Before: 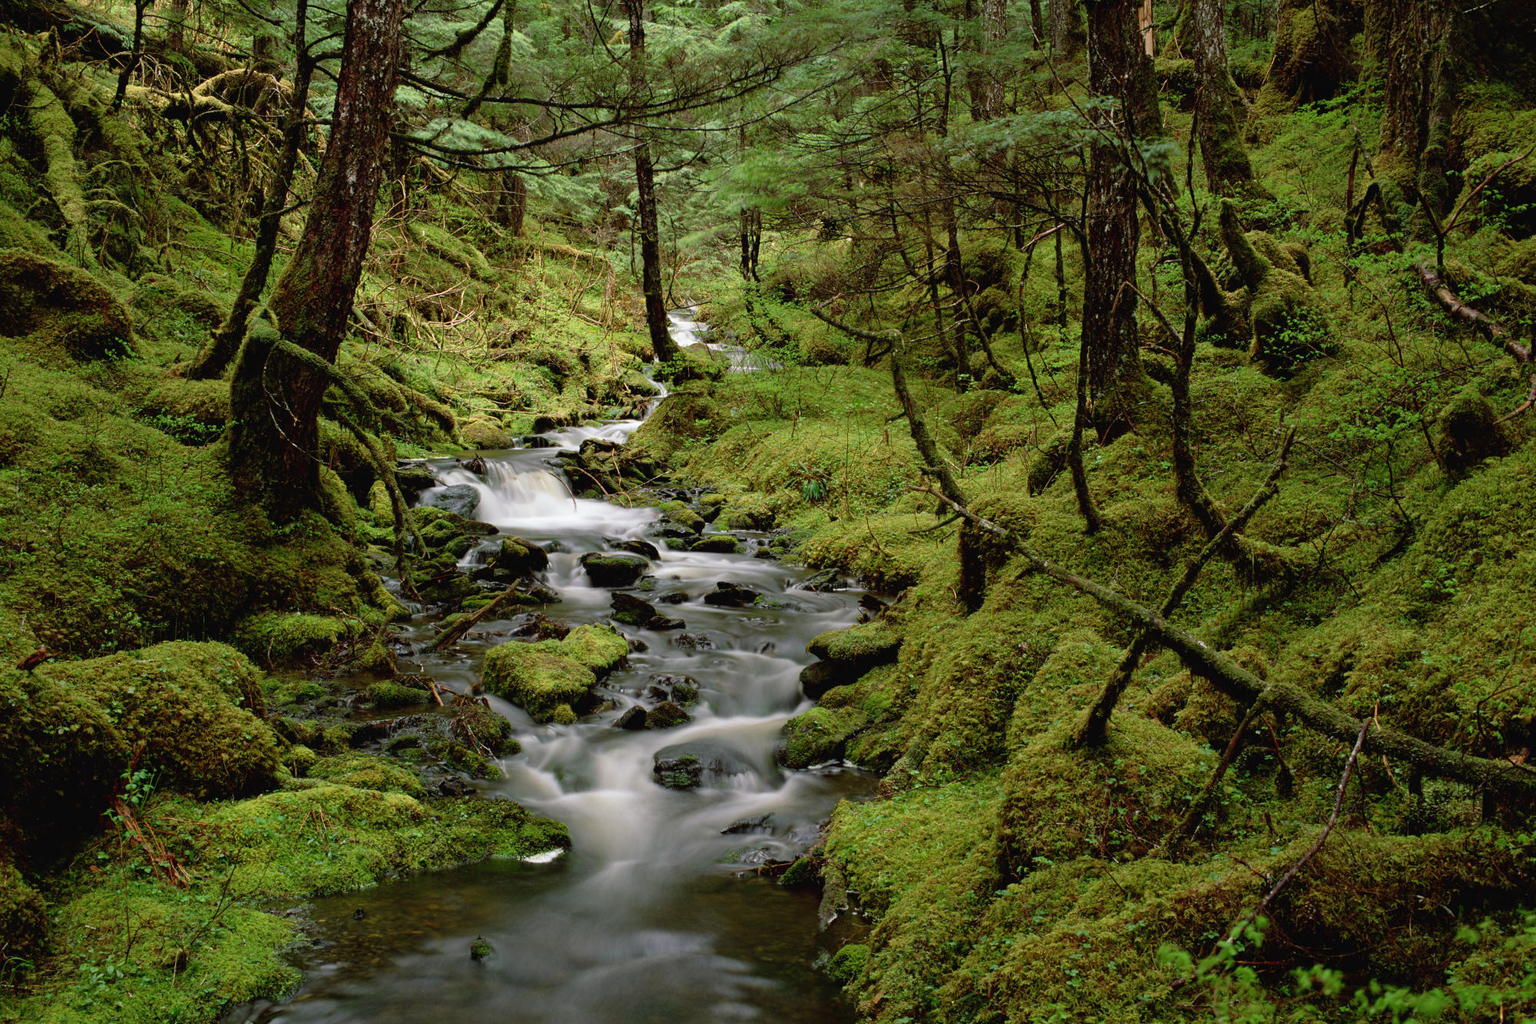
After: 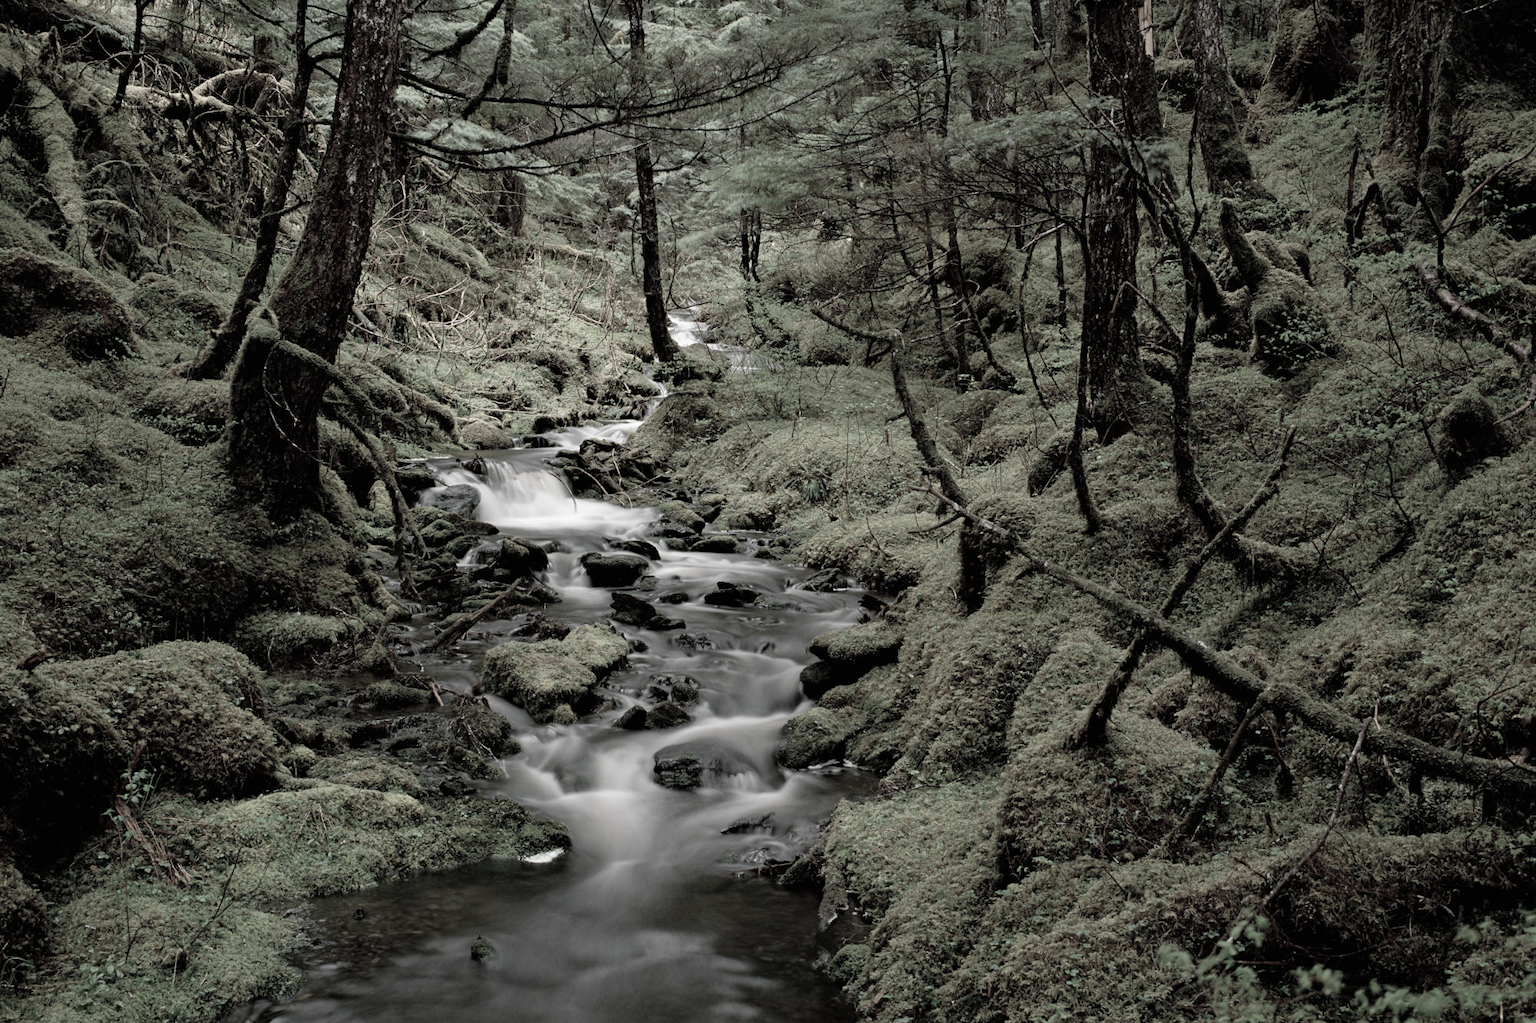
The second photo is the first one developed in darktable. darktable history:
color correction: highlights b* 0.022, saturation 0.185
